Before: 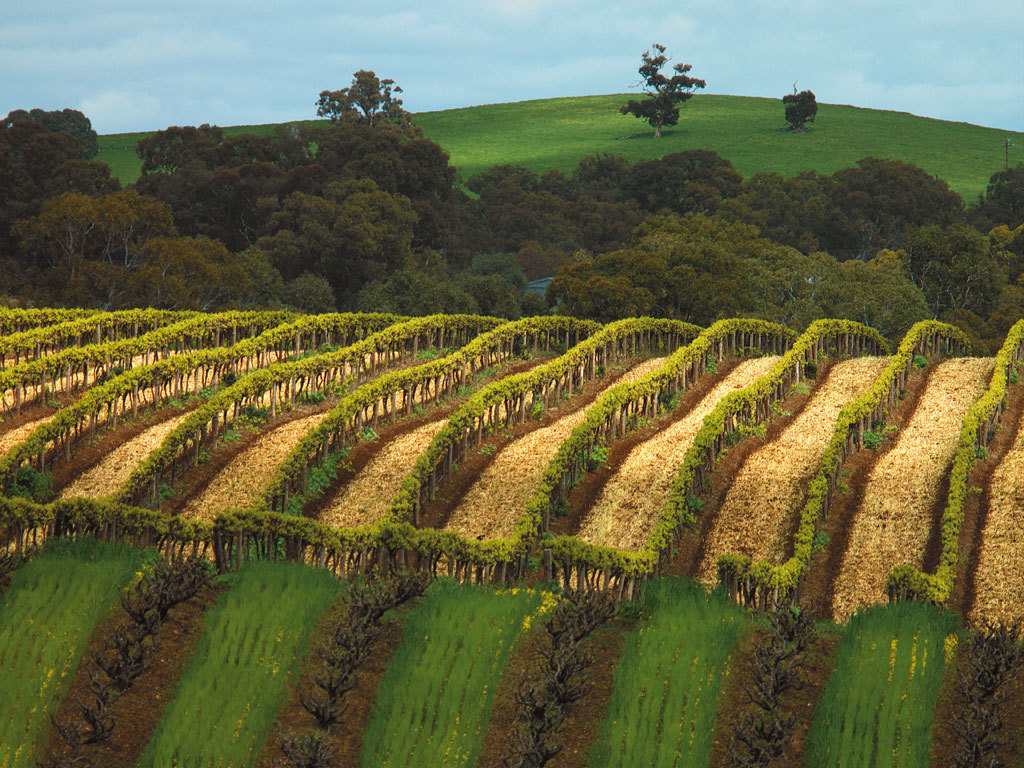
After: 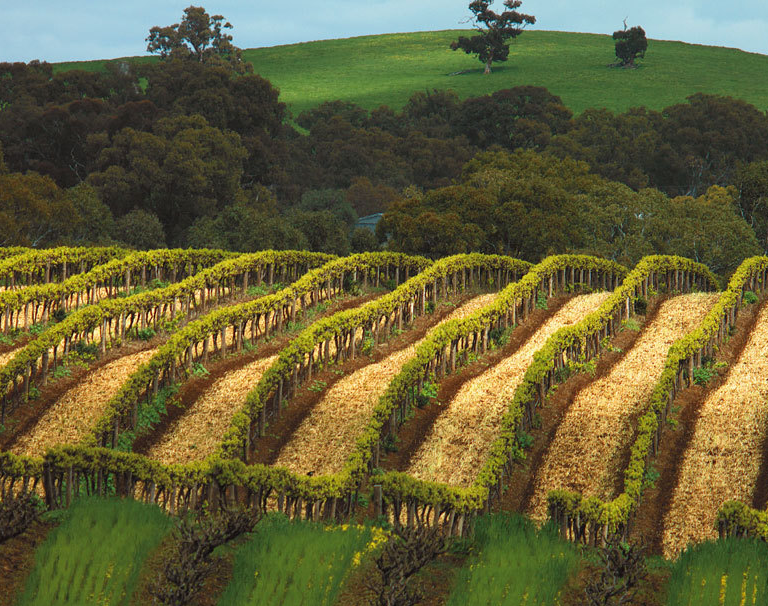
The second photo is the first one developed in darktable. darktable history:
crop: left 16.619%, top 8.453%, right 8.347%, bottom 12.614%
